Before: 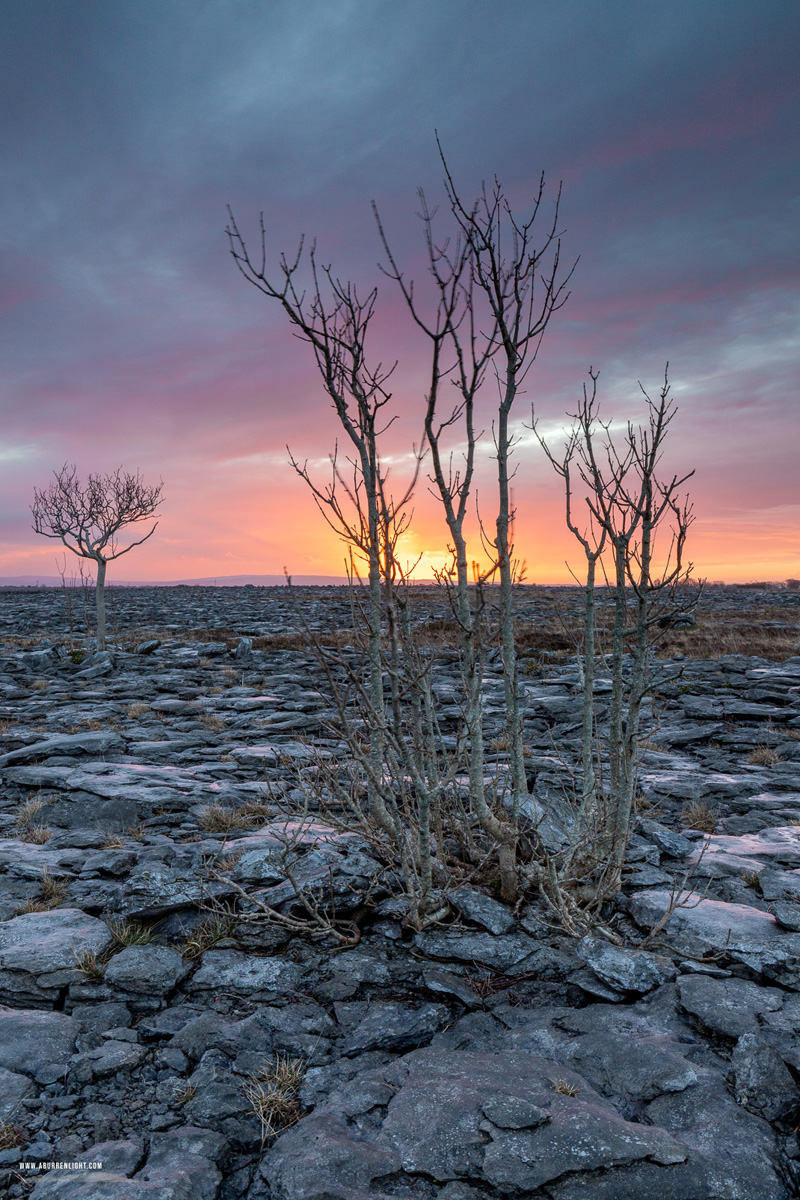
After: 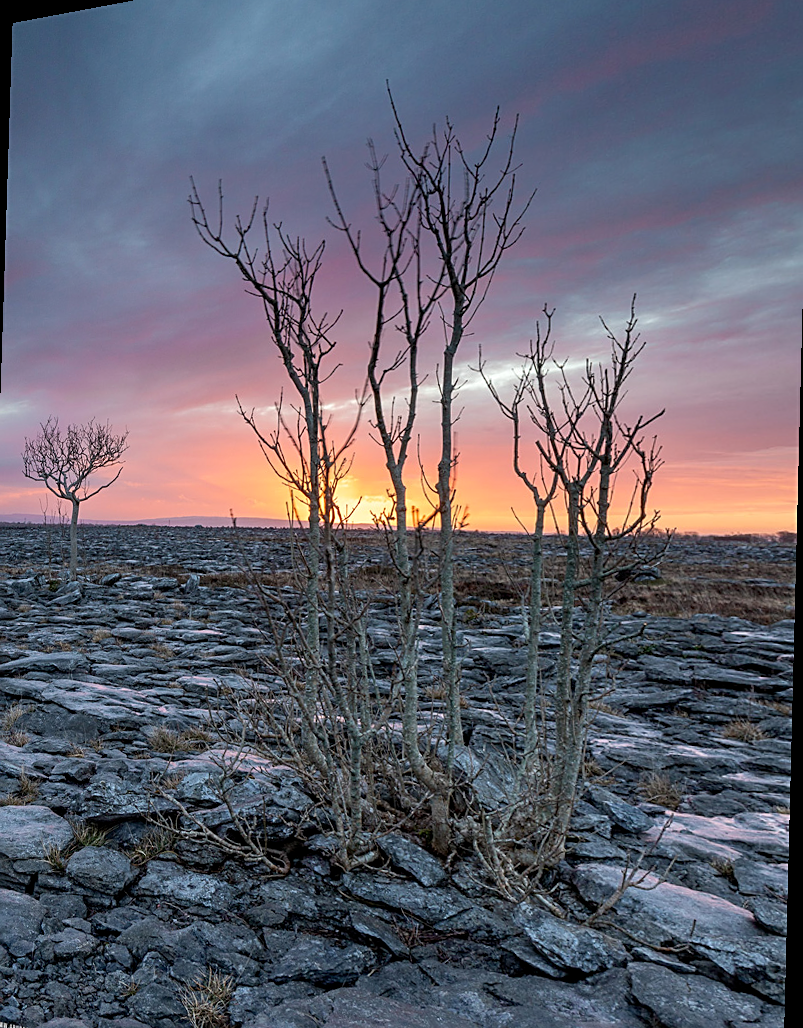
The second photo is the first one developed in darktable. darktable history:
sharpen: on, module defaults
exposure: black level correction 0.001, exposure 0.014 EV, compensate highlight preservation false
rotate and perspective: rotation 1.69°, lens shift (vertical) -0.023, lens shift (horizontal) -0.291, crop left 0.025, crop right 0.988, crop top 0.092, crop bottom 0.842
